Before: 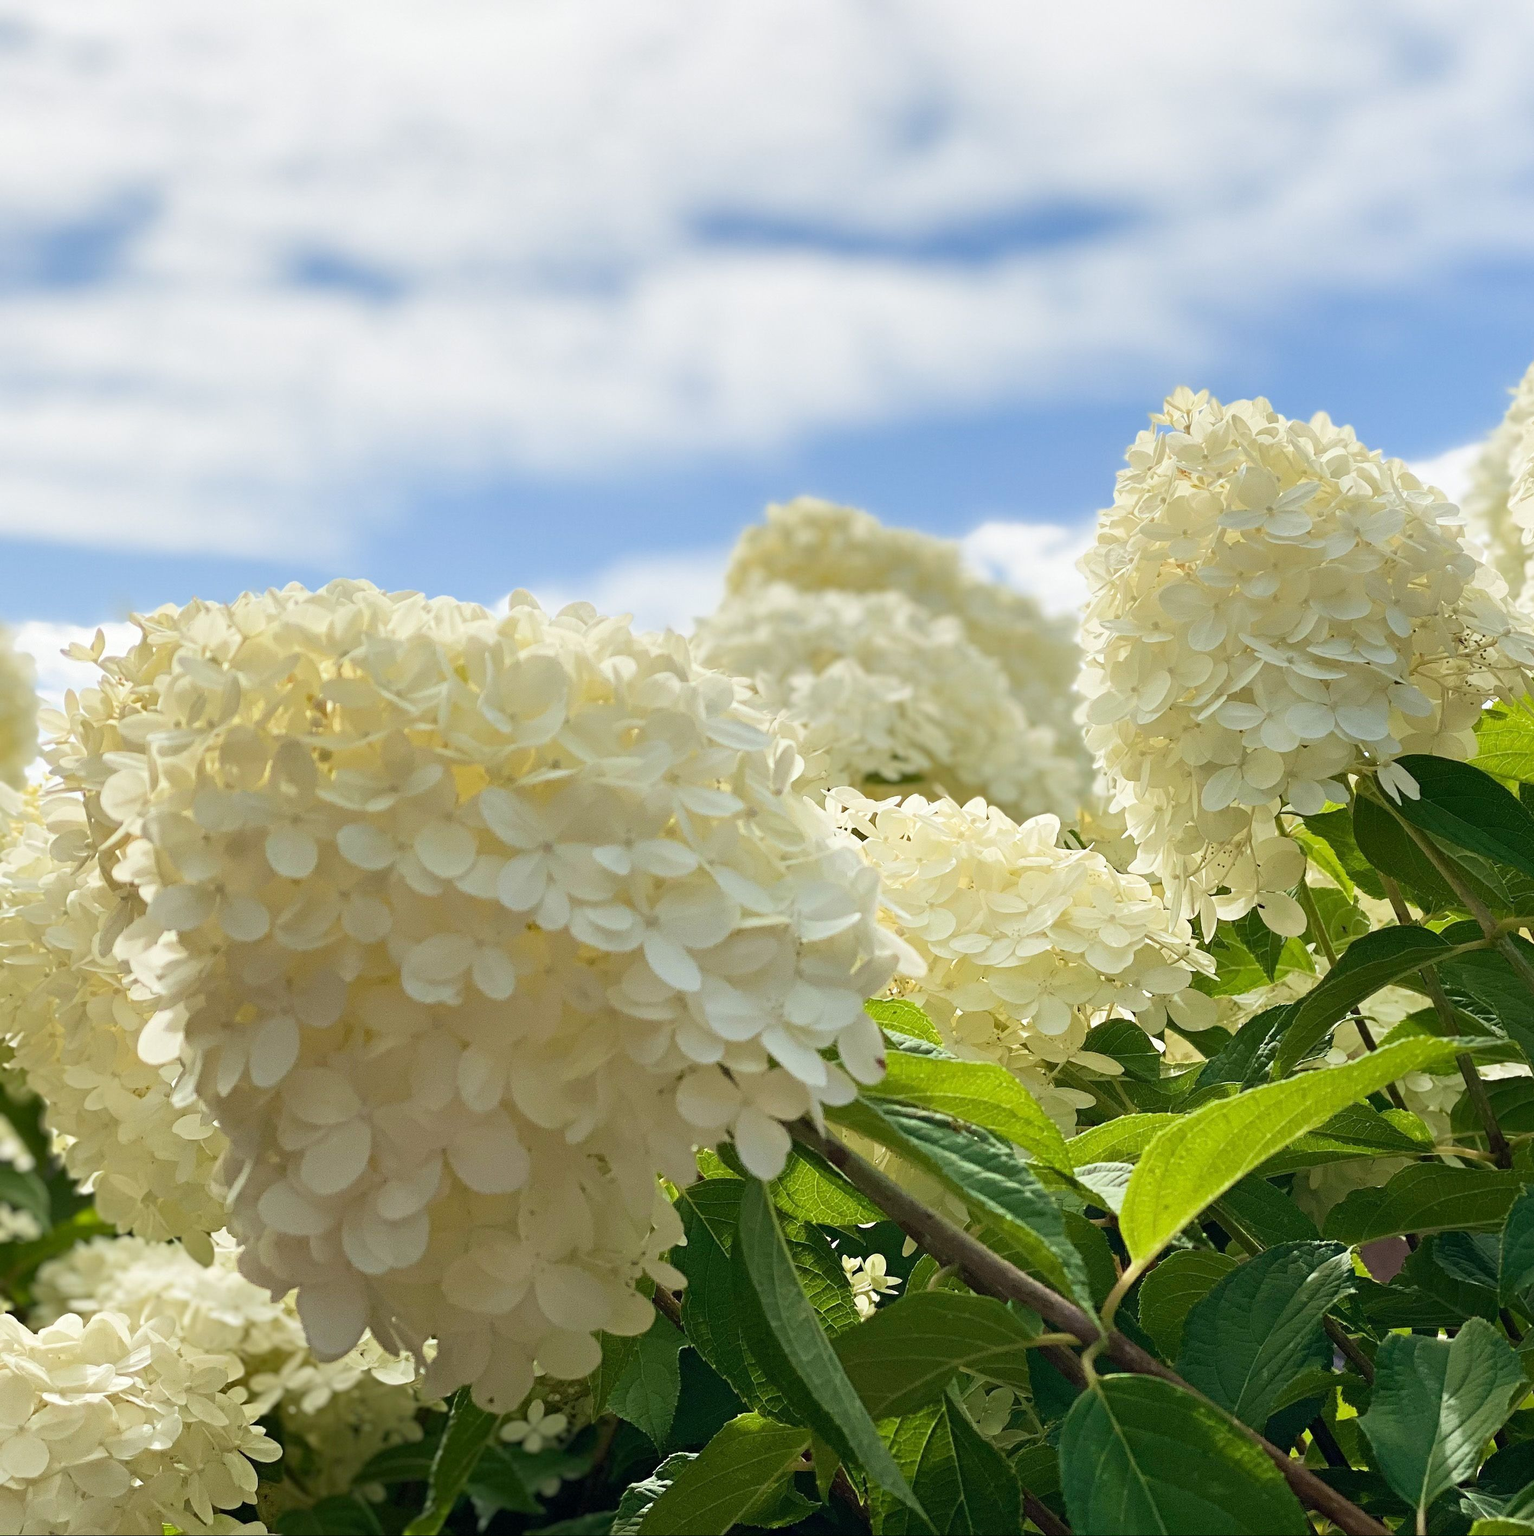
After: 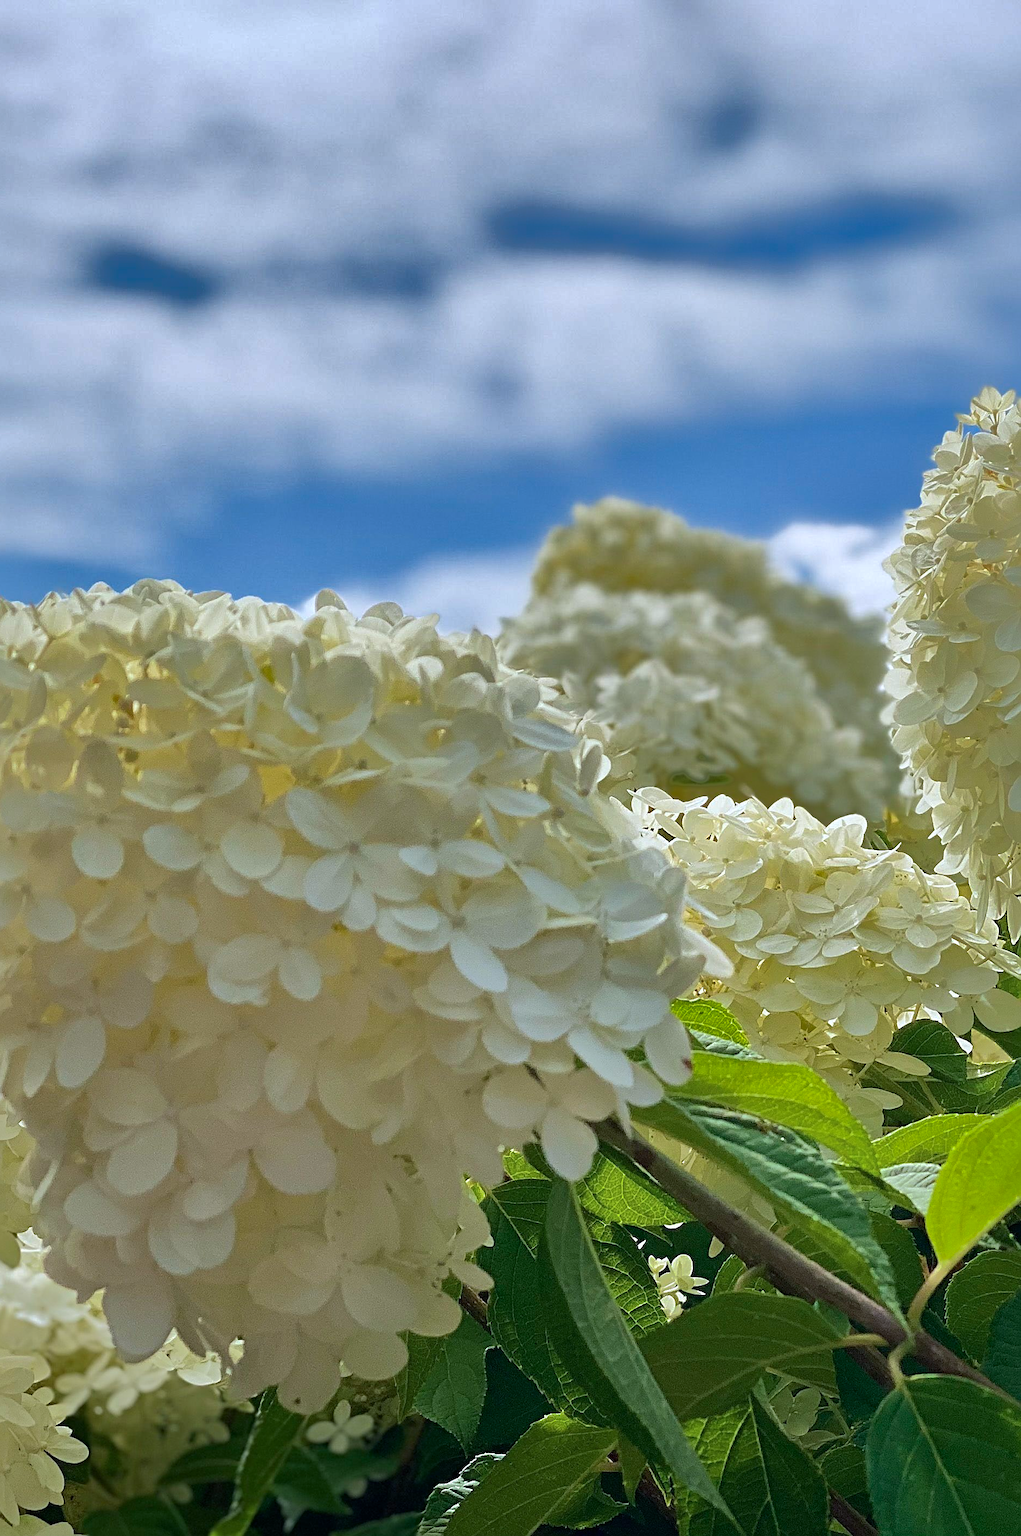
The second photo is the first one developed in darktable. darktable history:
shadows and highlights: shadows -18.04, highlights -73.48
color calibration: x 0.37, y 0.382, temperature 4312.65 K
crop and rotate: left 12.659%, right 20.763%
sharpen: on, module defaults
color balance rgb: highlights gain › chroma 1.353%, highlights gain › hue 55.13°, perceptual saturation grading › global saturation -3.618%, global vibrance 20%
